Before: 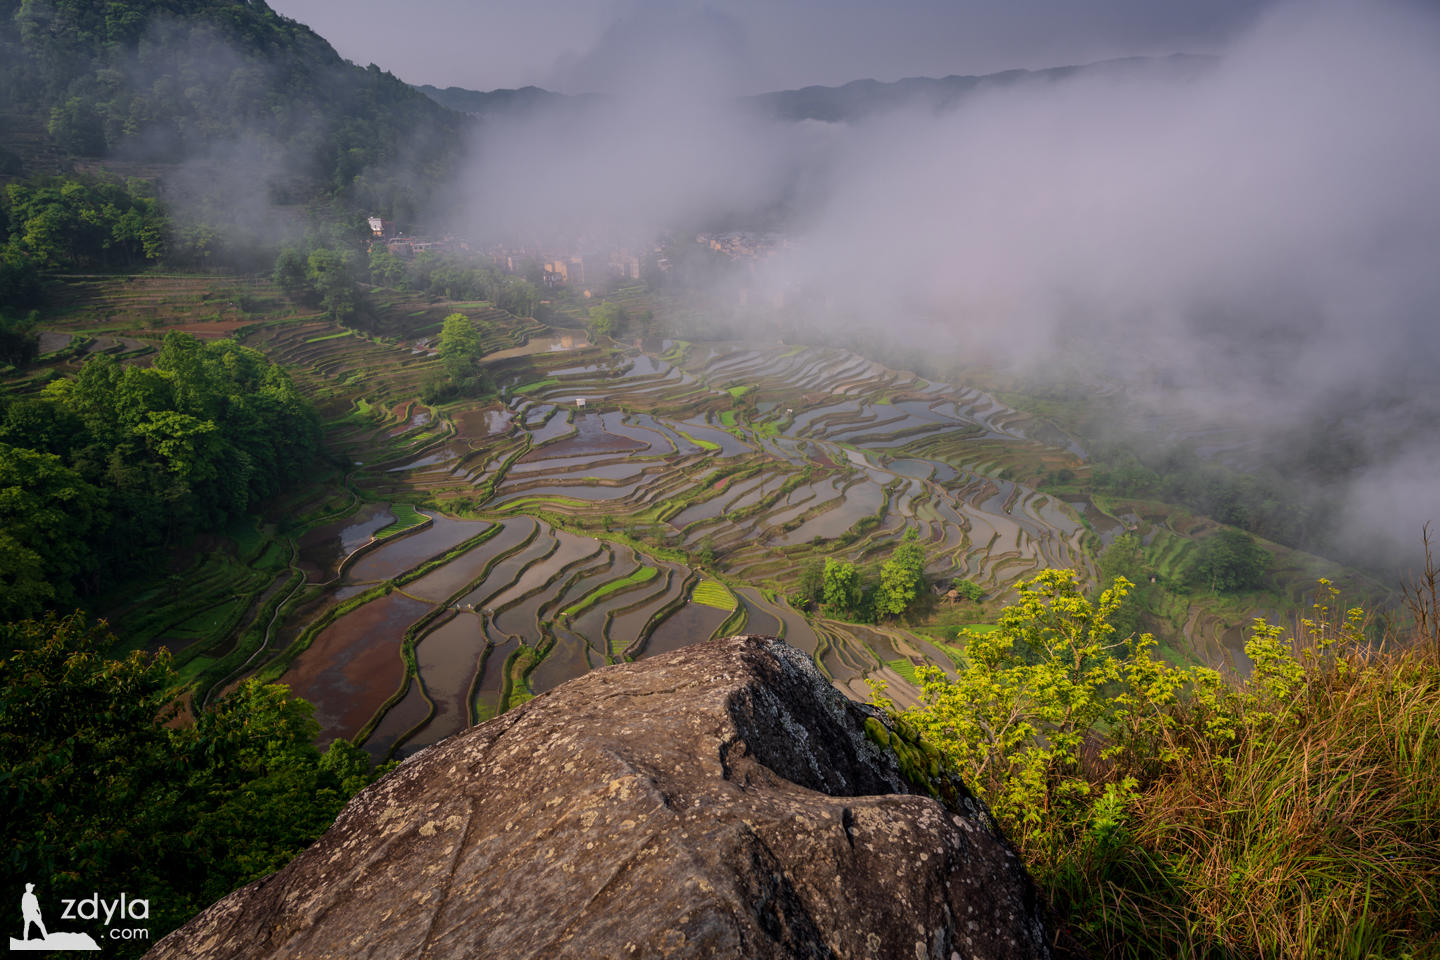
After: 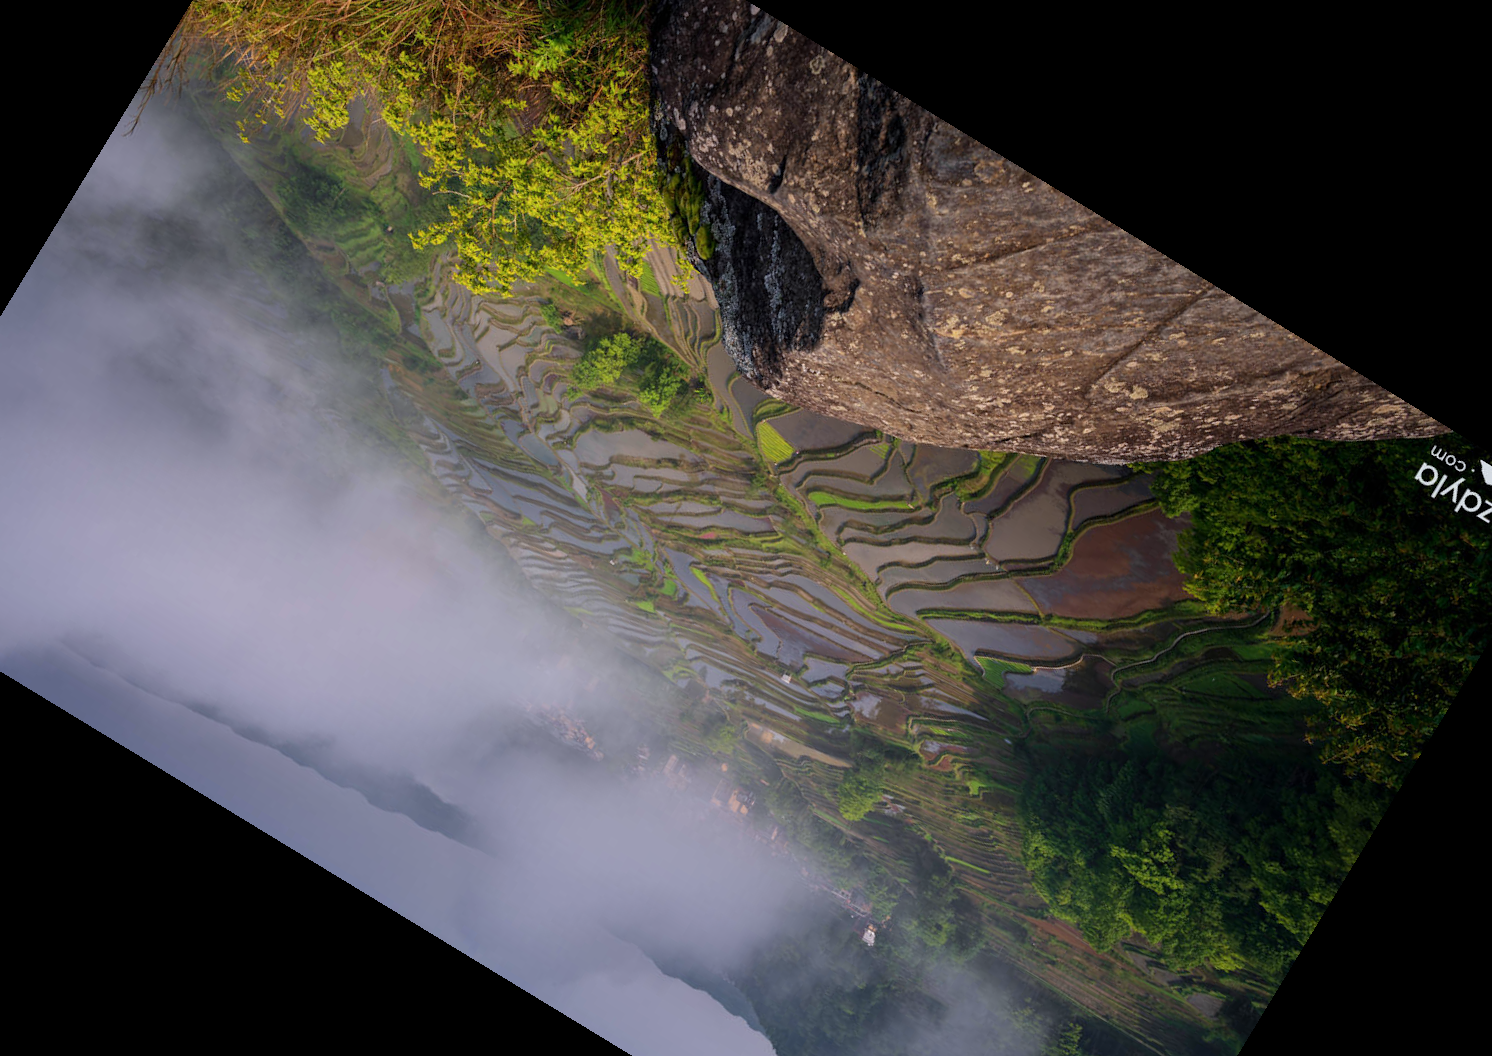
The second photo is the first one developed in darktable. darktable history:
crop and rotate: angle 148.68°, left 9.111%, top 15.603%, right 4.588%, bottom 17.041%
color calibration: x 0.355, y 0.367, temperature 4700.38 K
rotate and perspective: automatic cropping original format, crop left 0, crop top 0
